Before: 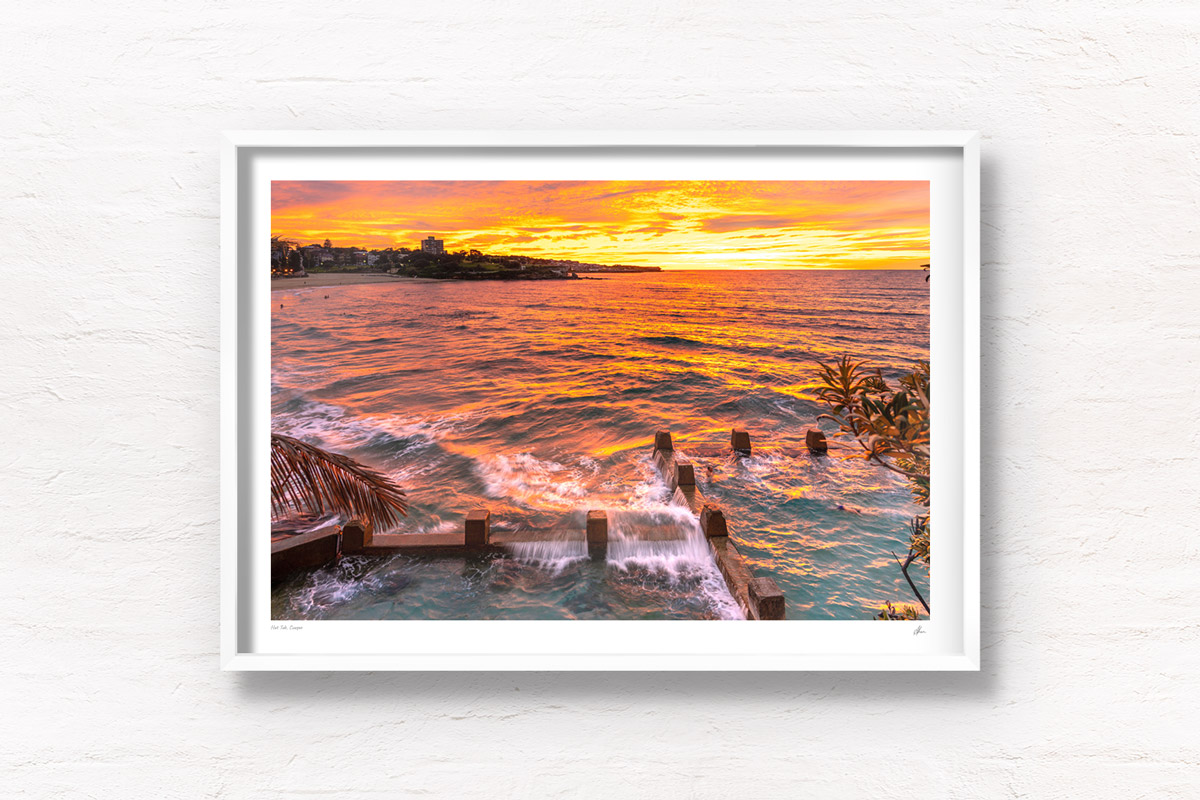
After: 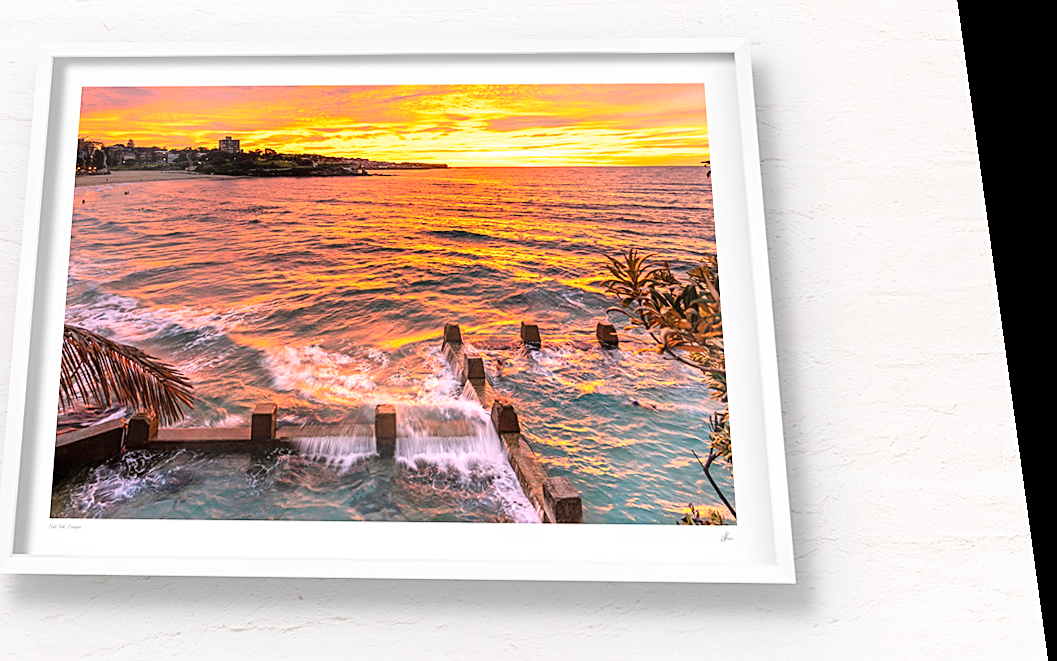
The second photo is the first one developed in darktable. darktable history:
contrast equalizer: y [[0.5, 0.5, 0.468, 0.5, 0.5, 0.5], [0.5 ×6], [0.5 ×6], [0 ×6], [0 ×6]]
exposure: compensate highlight preservation false
rotate and perspective: rotation 0.128°, lens shift (vertical) -0.181, lens shift (horizontal) -0.044, shear 0.001, automatic cropping off
sharpen: on, module defaults
tone curve: curves: ch0 [(0, 0) (0.004, 0.001) (0.133, 0.112) (0.325, 0.362) (0.832, 0.893) (1, 1)], color space Lab, linked channels, preserve colors none
crop: left 19.159%, top 9.58%, bottom 9.58%
